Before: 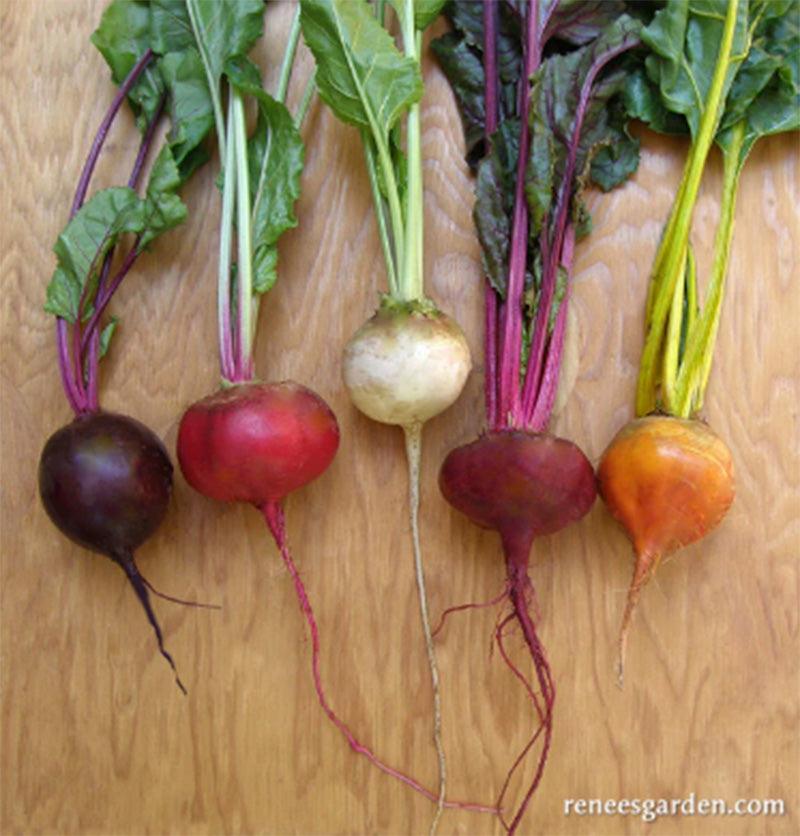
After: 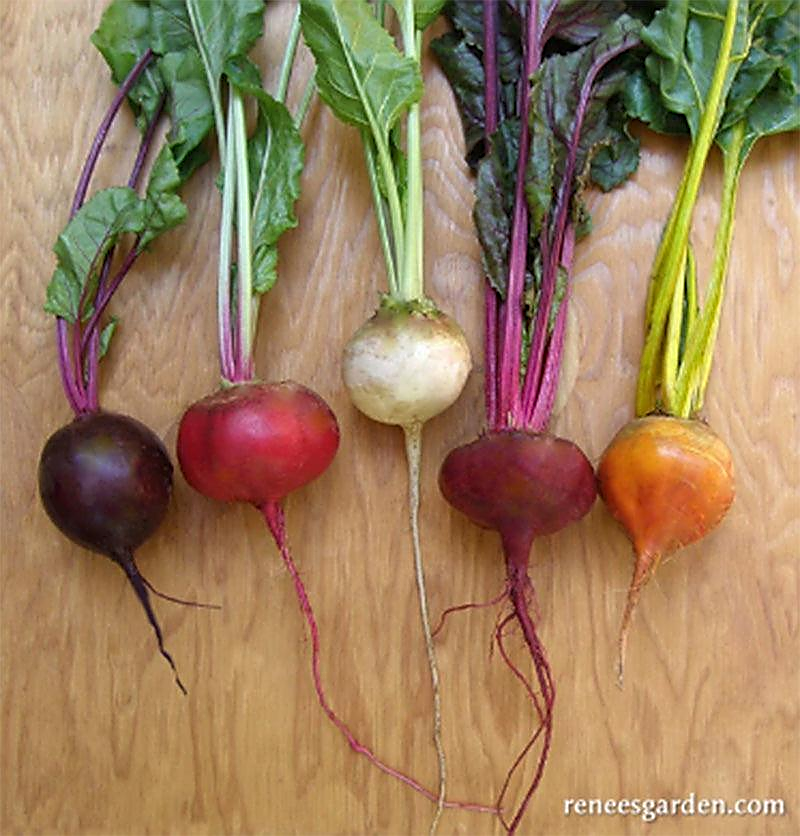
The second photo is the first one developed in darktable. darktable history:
sharpen: radius 1.394, amount 1.262, threshold 0.713
